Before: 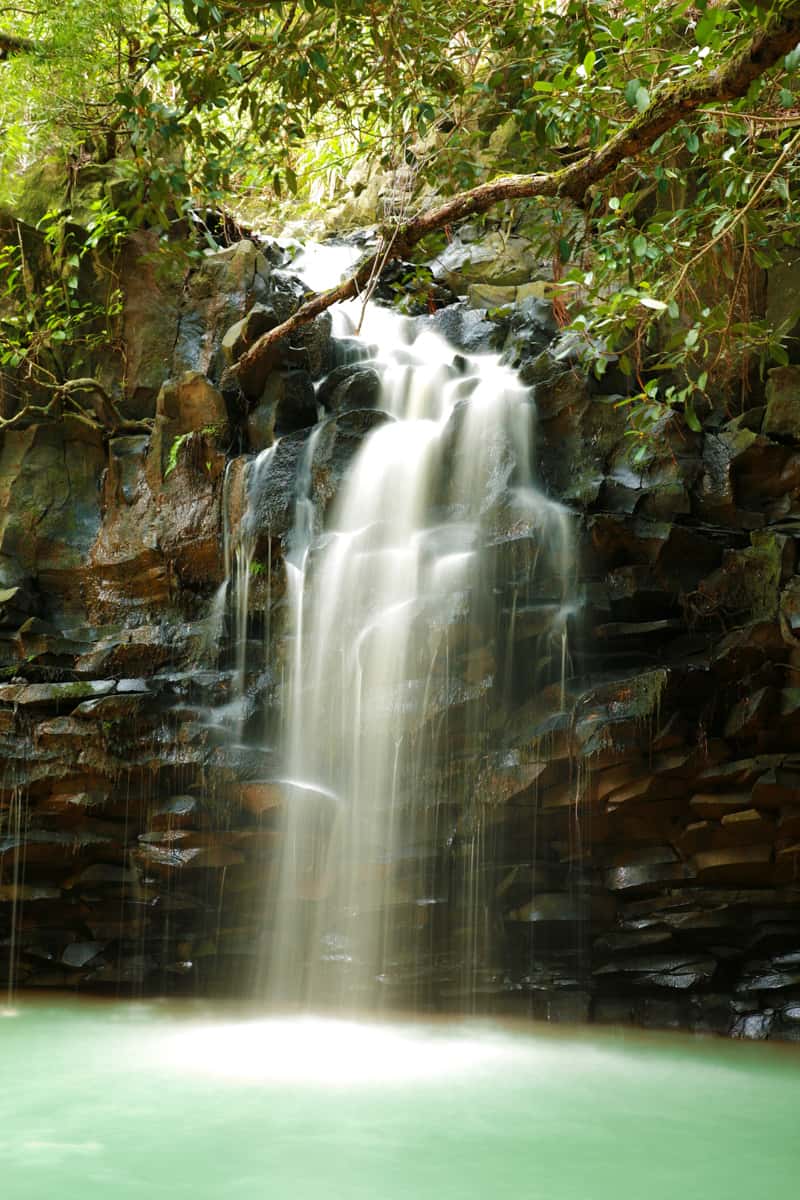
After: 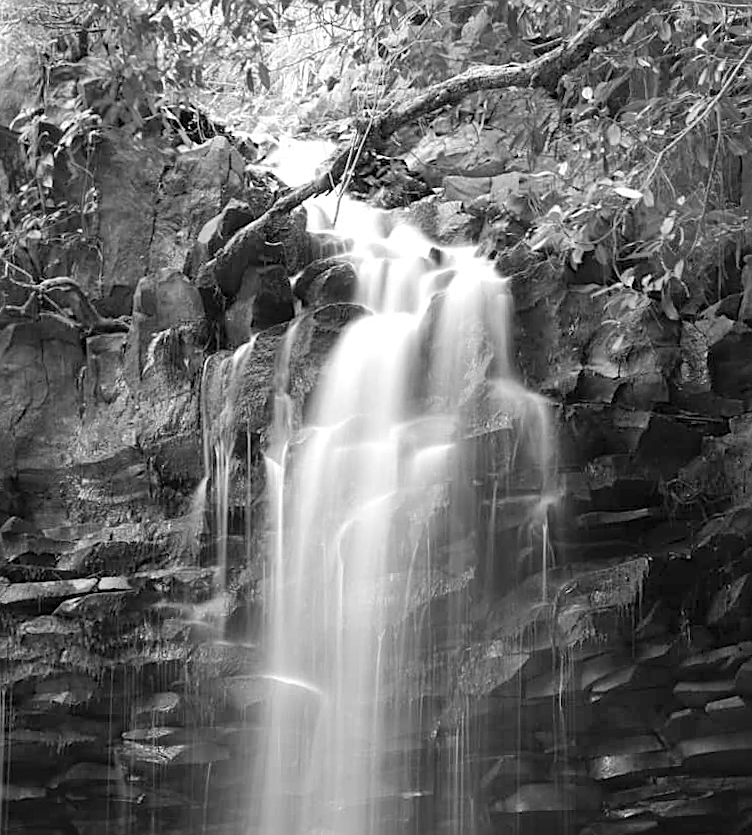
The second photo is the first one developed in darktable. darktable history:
monochrome: on, module defaults
sharpen: on, module defaults
rotate and perspective: rotation -1°, crop left 0.011, crop right 0.989, crop top 0.025, crop bottom 0.975
contrast brightness saturation: brightness 0.18, saturation -0.5
crop: left 2.737%, top 7.287%, right 3.421%, bottom 20.179%
